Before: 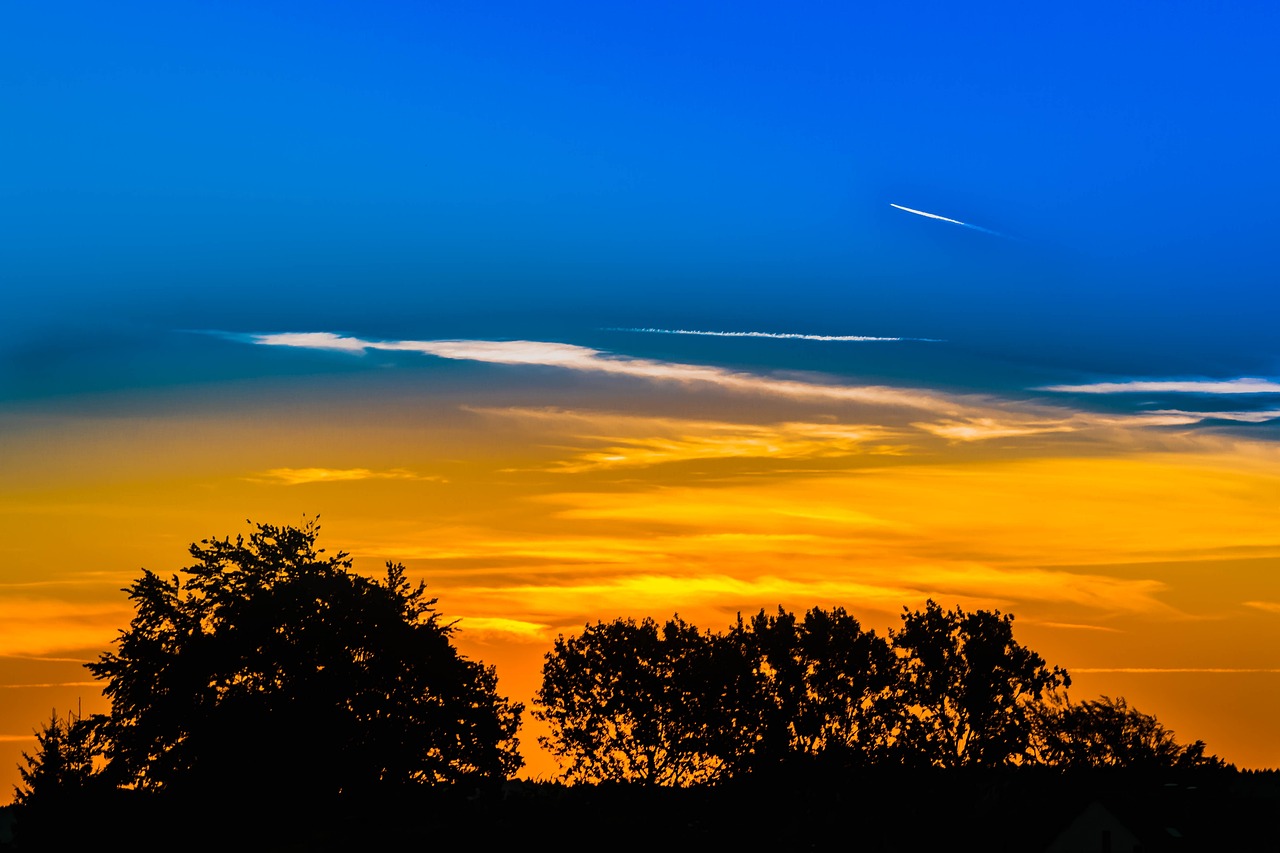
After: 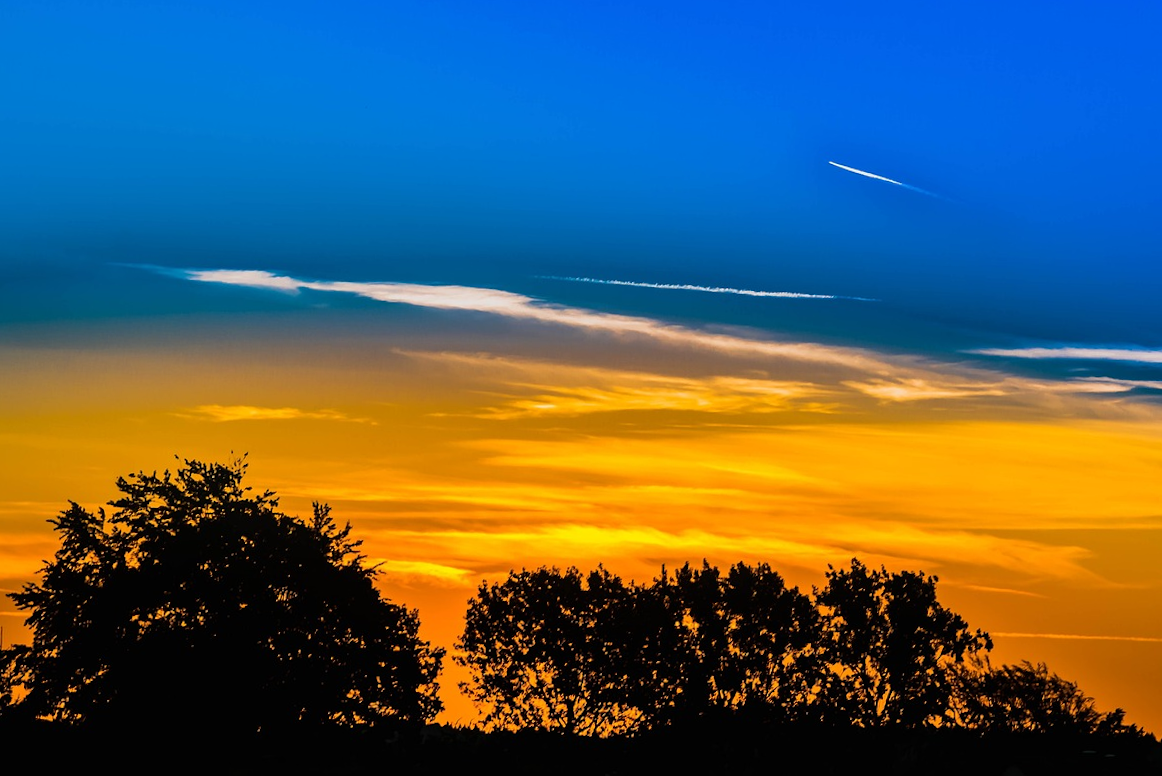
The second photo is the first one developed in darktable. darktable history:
crop and rotate: angle -1.98°, left 3.128%, top 3.751%, right 1.395%, bottom 0.571%
